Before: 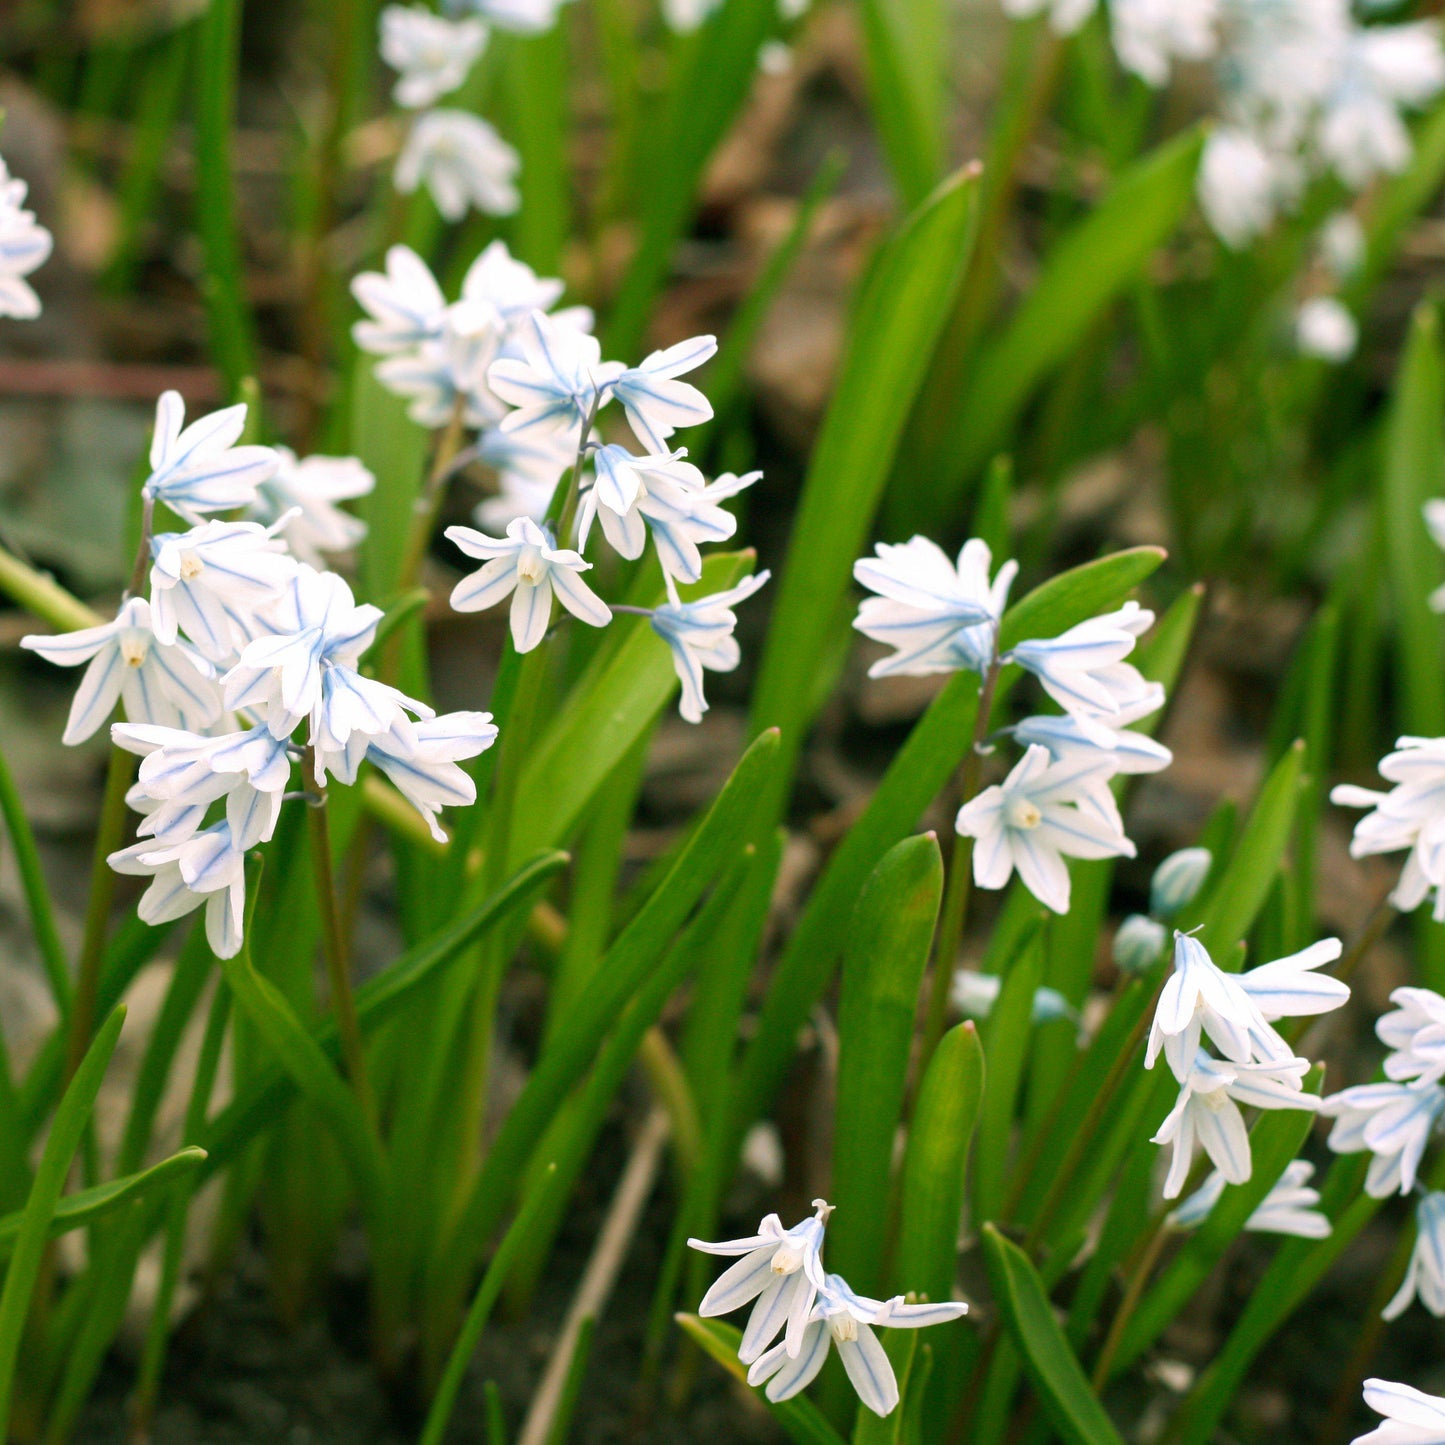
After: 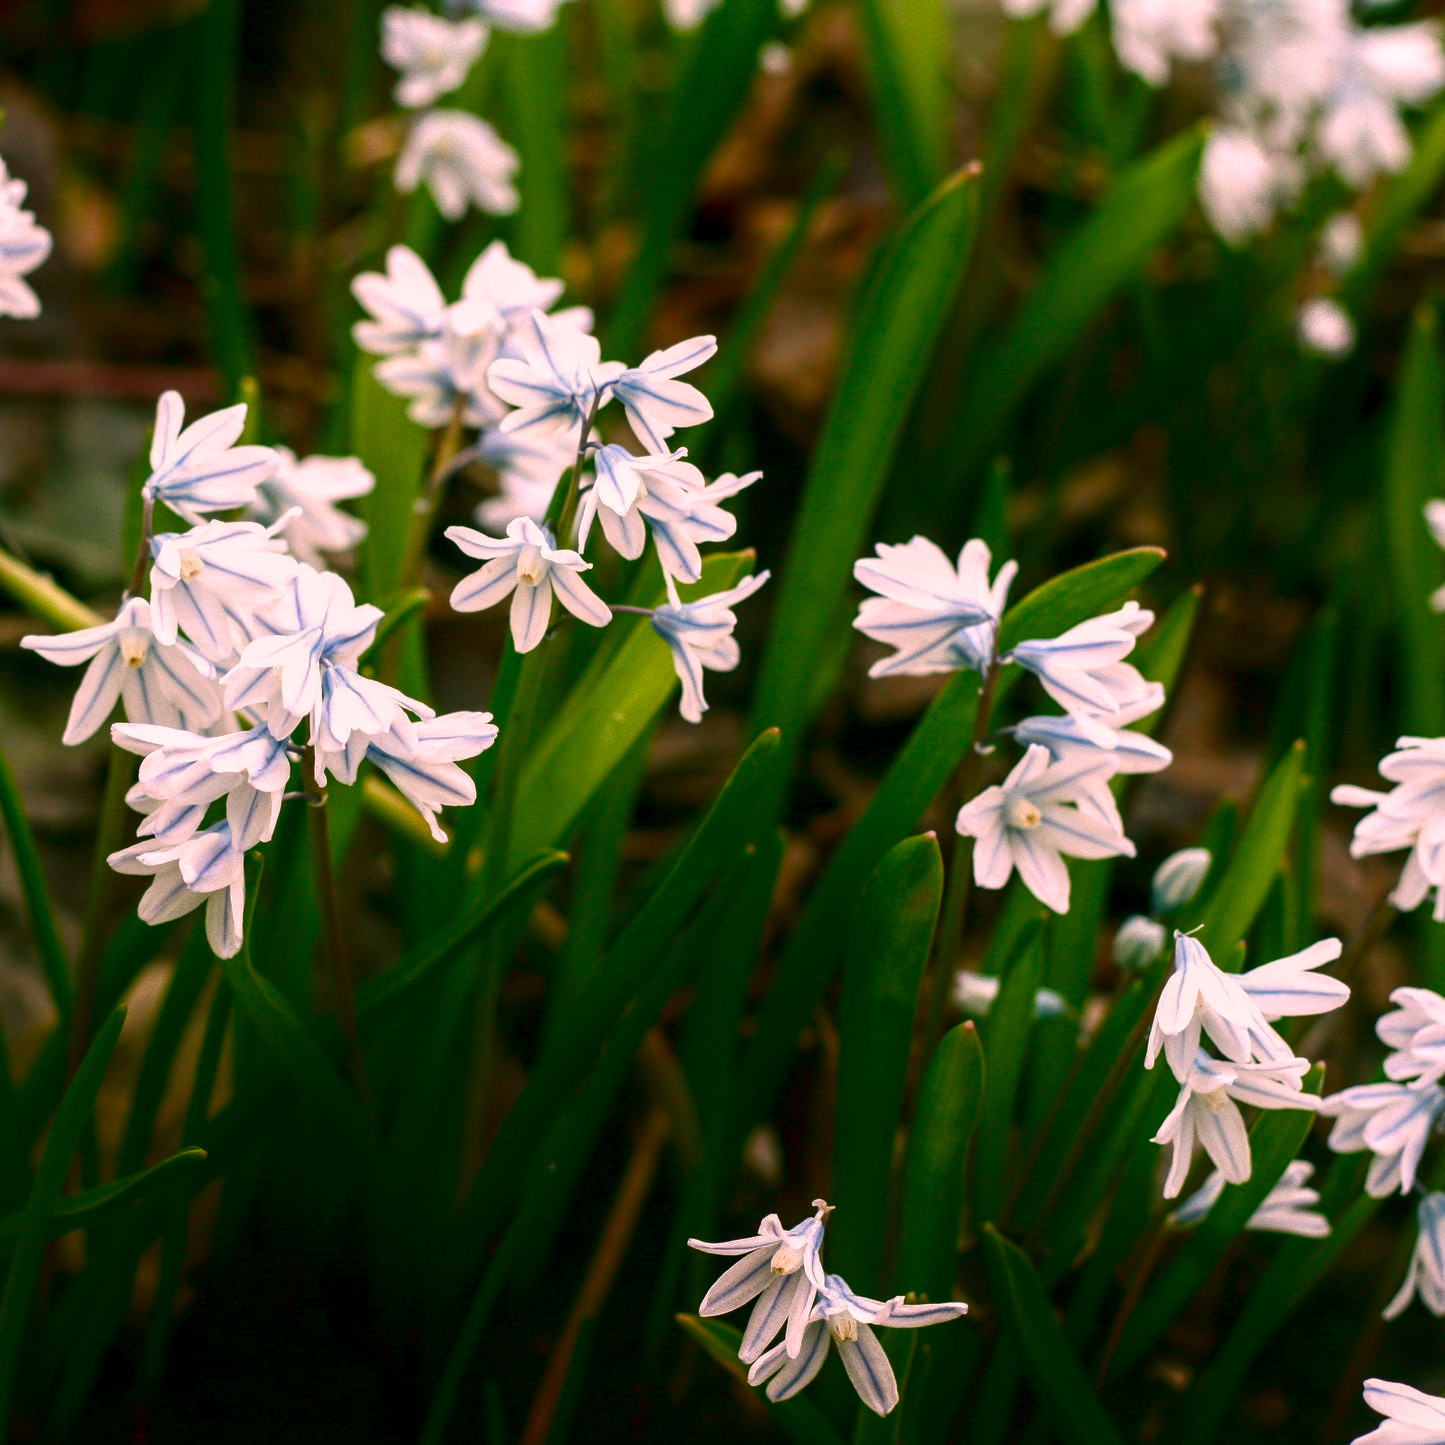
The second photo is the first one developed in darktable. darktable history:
color correction: highlights a* 14.52, highlights b* 4.84
contrast brightness saturation: contrast 0.1, brightness -0.26, saturation 0.14
local contrast: on, module defaults
shadows and highlights: shadows -70, highlights 35, soften with gaussian
